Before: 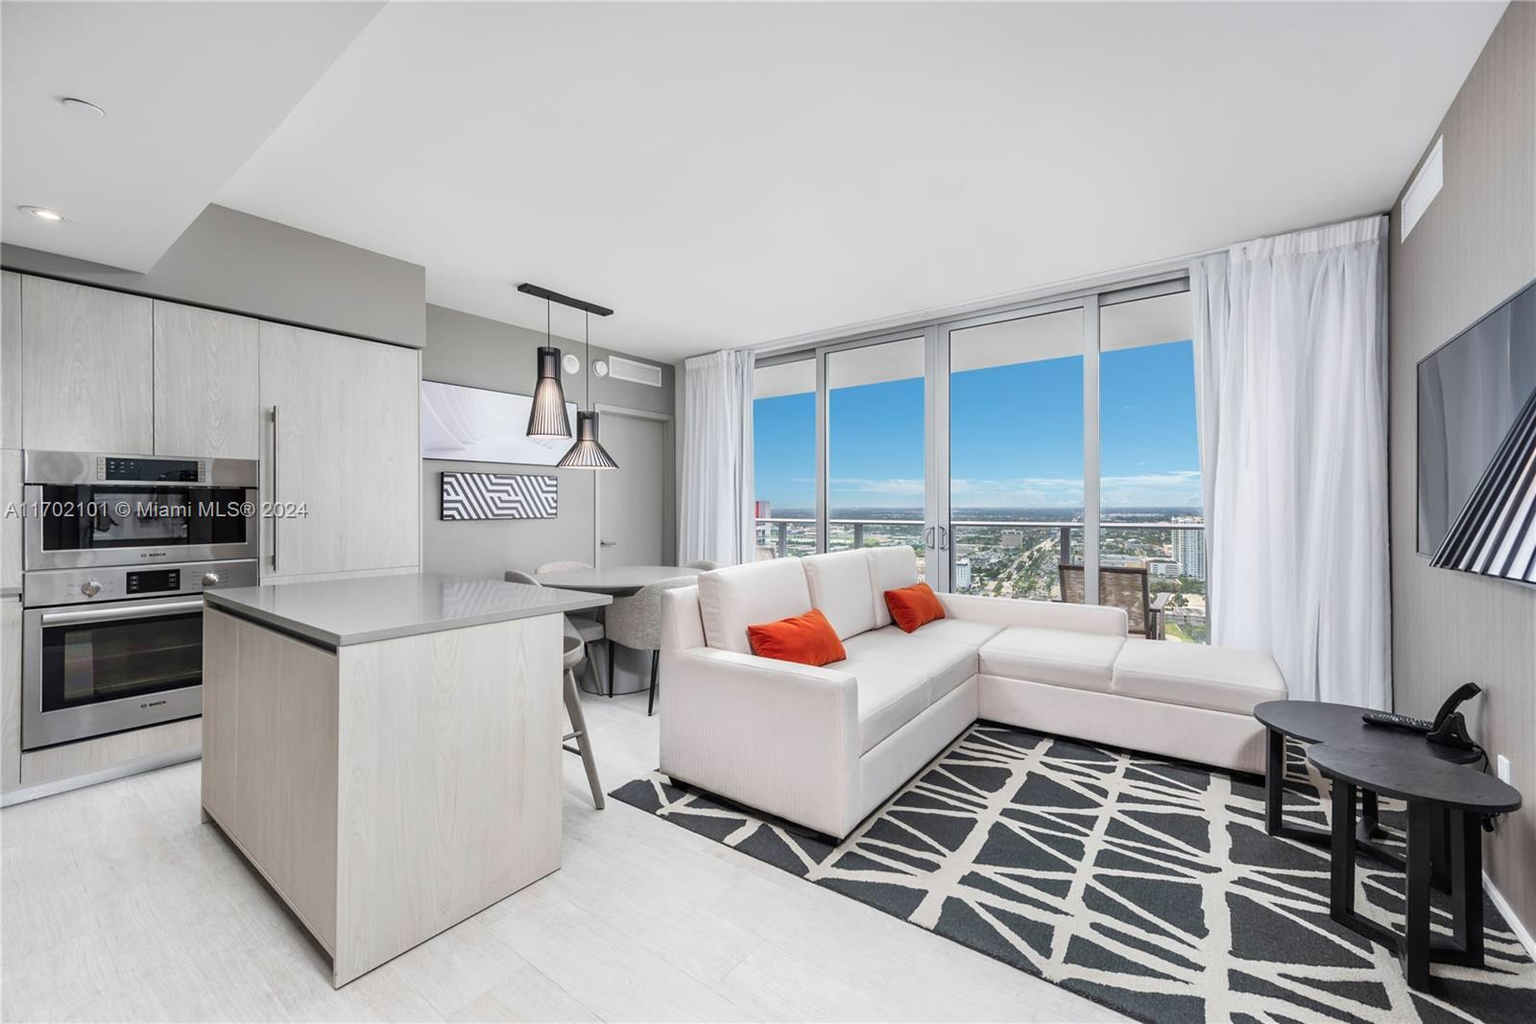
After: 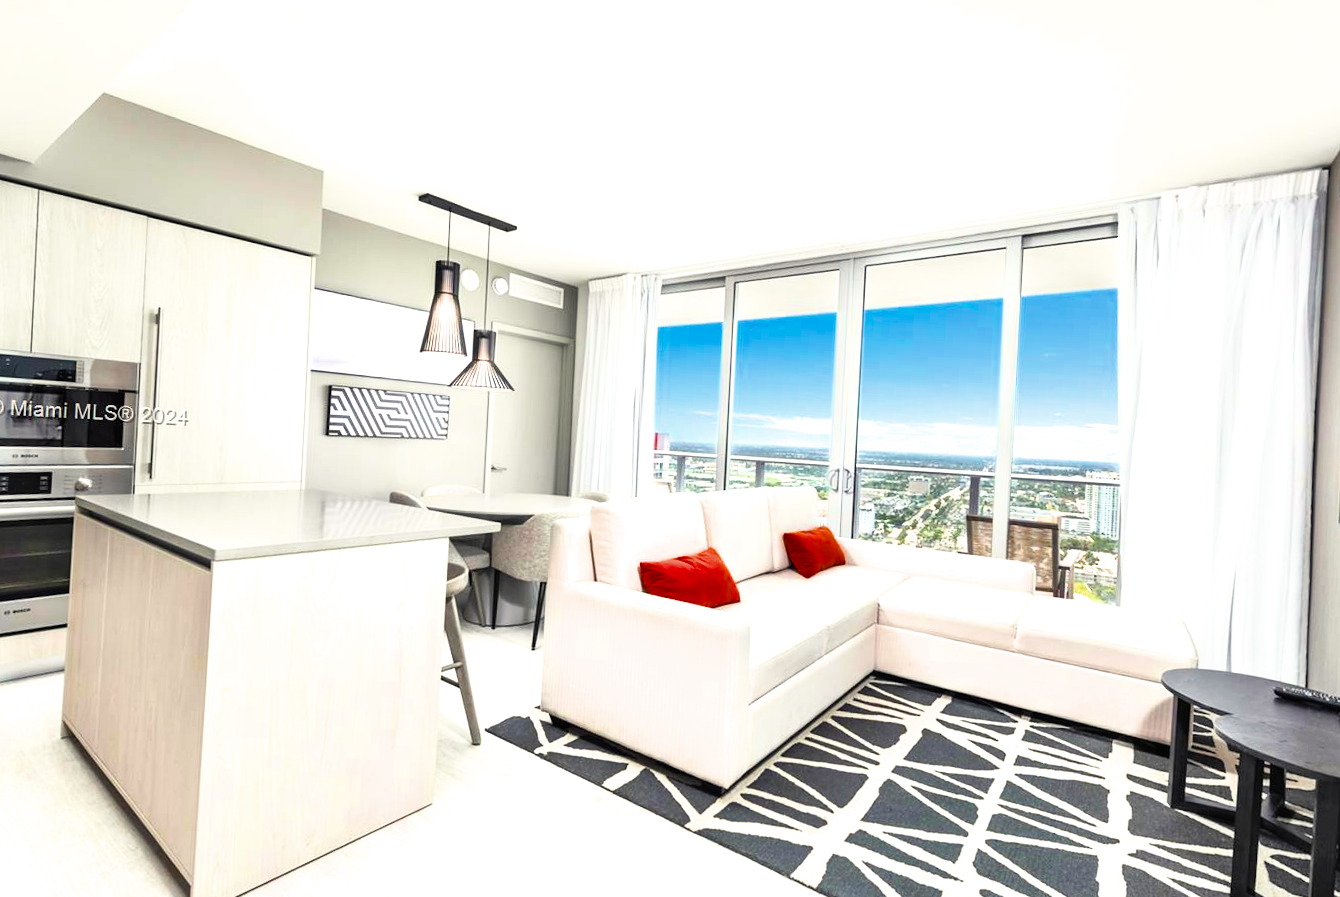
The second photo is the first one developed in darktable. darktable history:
shadows and highlights: shadows 37.19, highlights -27.66, soften with gaussian
crop and rotate: angle -2.97°, left 5.143%, top 5.166%, right 4.697%, bottom 4.246%
exposure: black level correction 0, exposure 1 EV, compensate exposure bias true, compensate highlight preservation false
filmic rgb: black relative exposure -12.68 EV, white relative exposure 2.81 EV, target black luminance 0%, hardness 8.48, latitude 69.49%, contrast 1.133, shadows ↔ highlights balance -0.441%
color balance rgb: power › hue 73.95°, highlights gain › luminance 6.203%, highlights gain › chroma 2.52%, highlights gain › hue 88.13°, global offset › luminance 0.474%, perceptual saturation grading › global saturation 25.737%, global vibrance 16.047%, saturation formula JzAzBz (2021)
